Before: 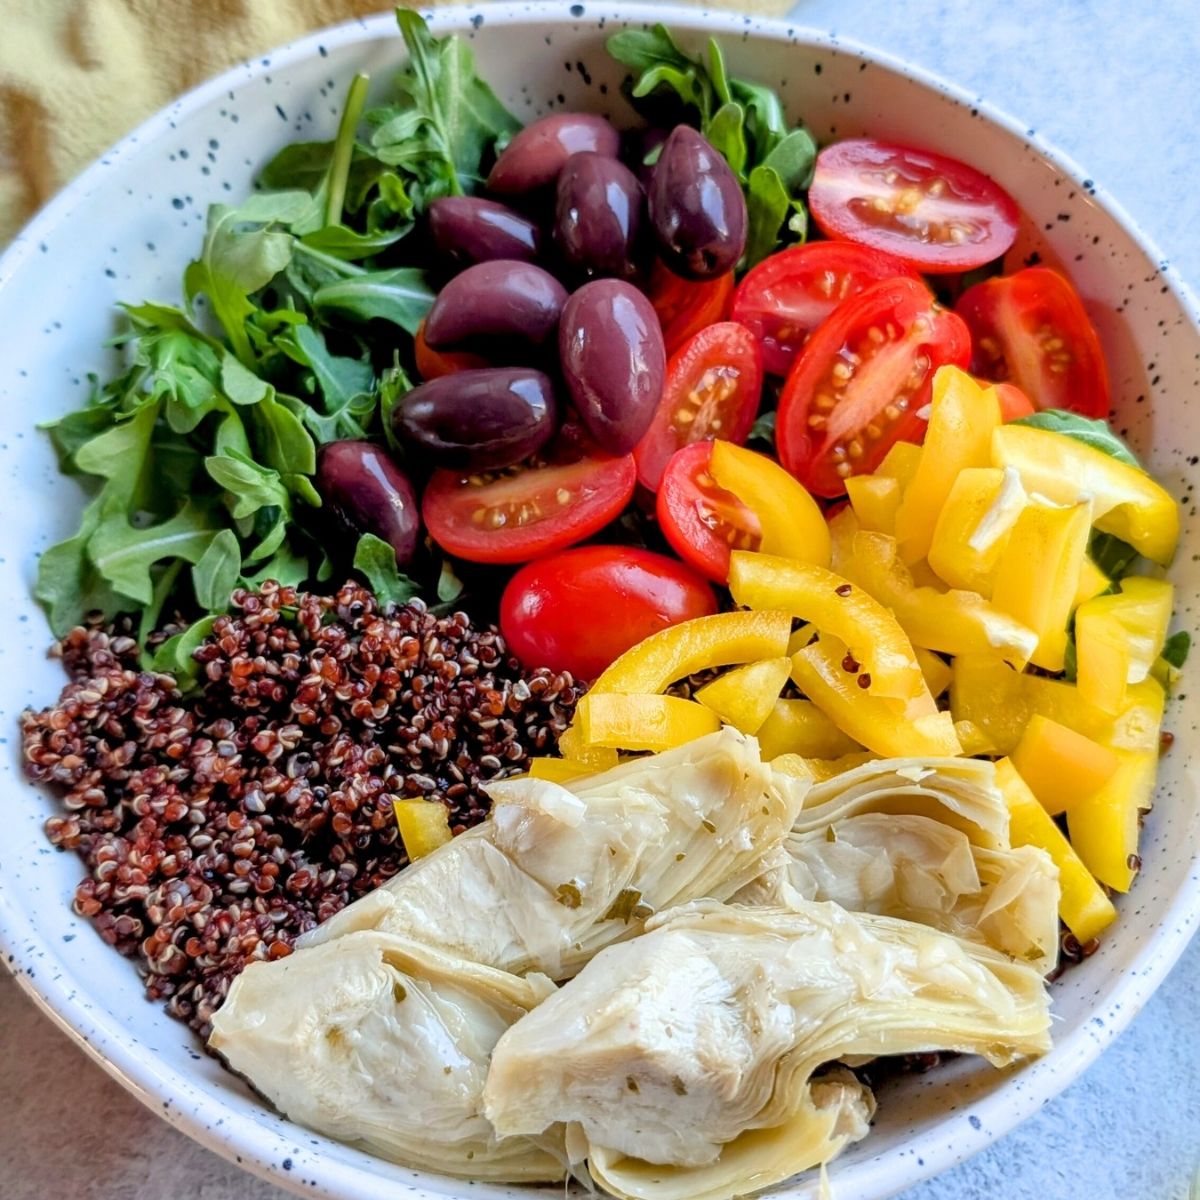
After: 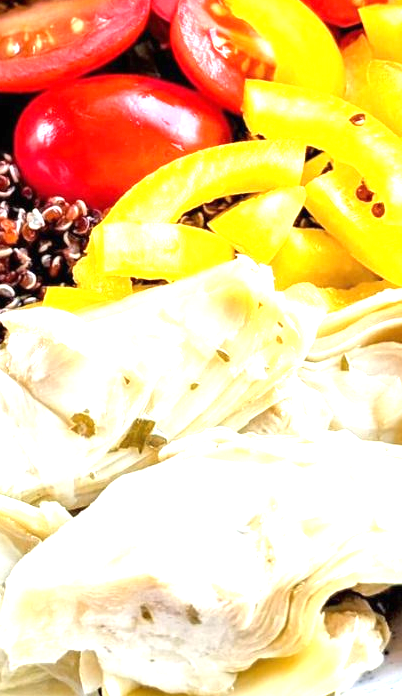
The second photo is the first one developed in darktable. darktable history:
tone equalizer: on, module defaults
exposure: black level correction 0, exposure 1.468 EV, compensate highlight preservation false
crop: left 40.571%, top 39.332%, right 25.887%, bottom 2.661%
